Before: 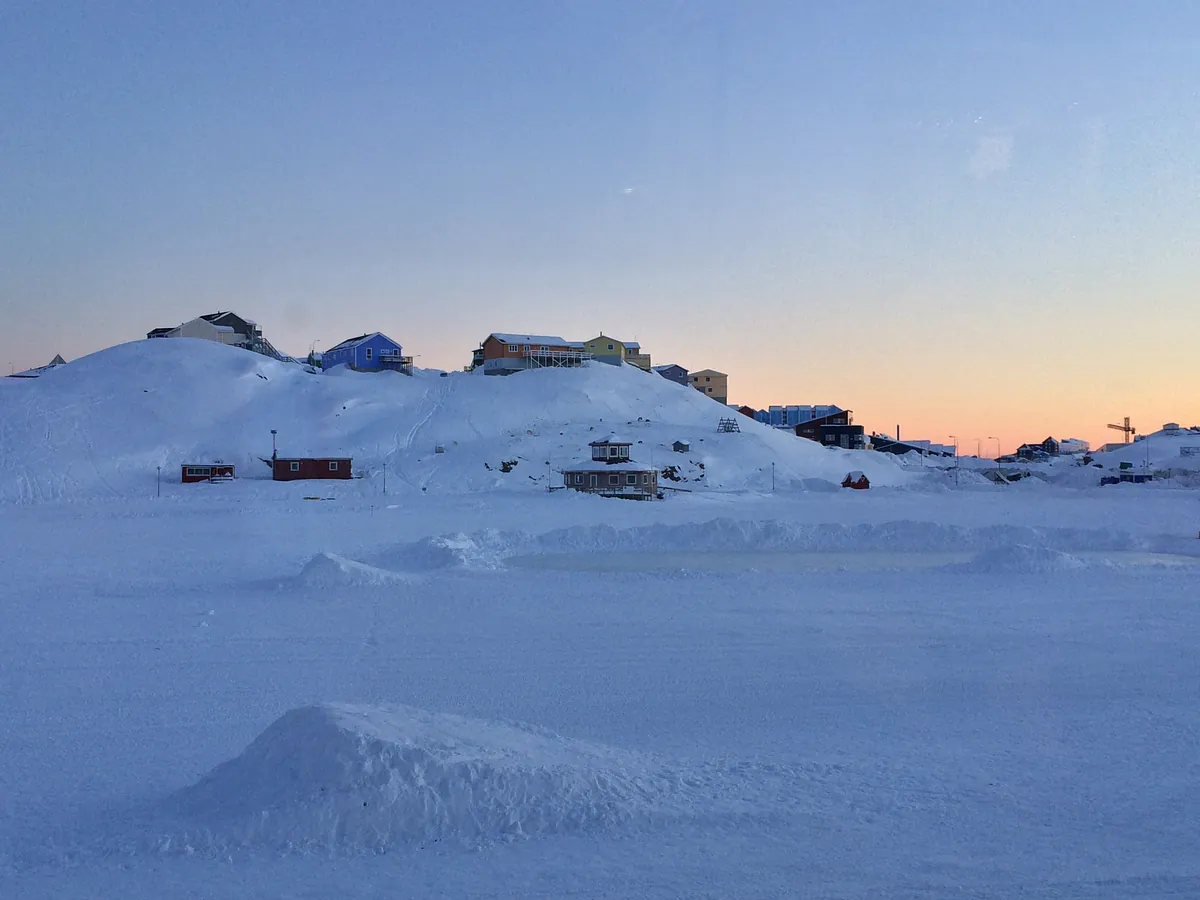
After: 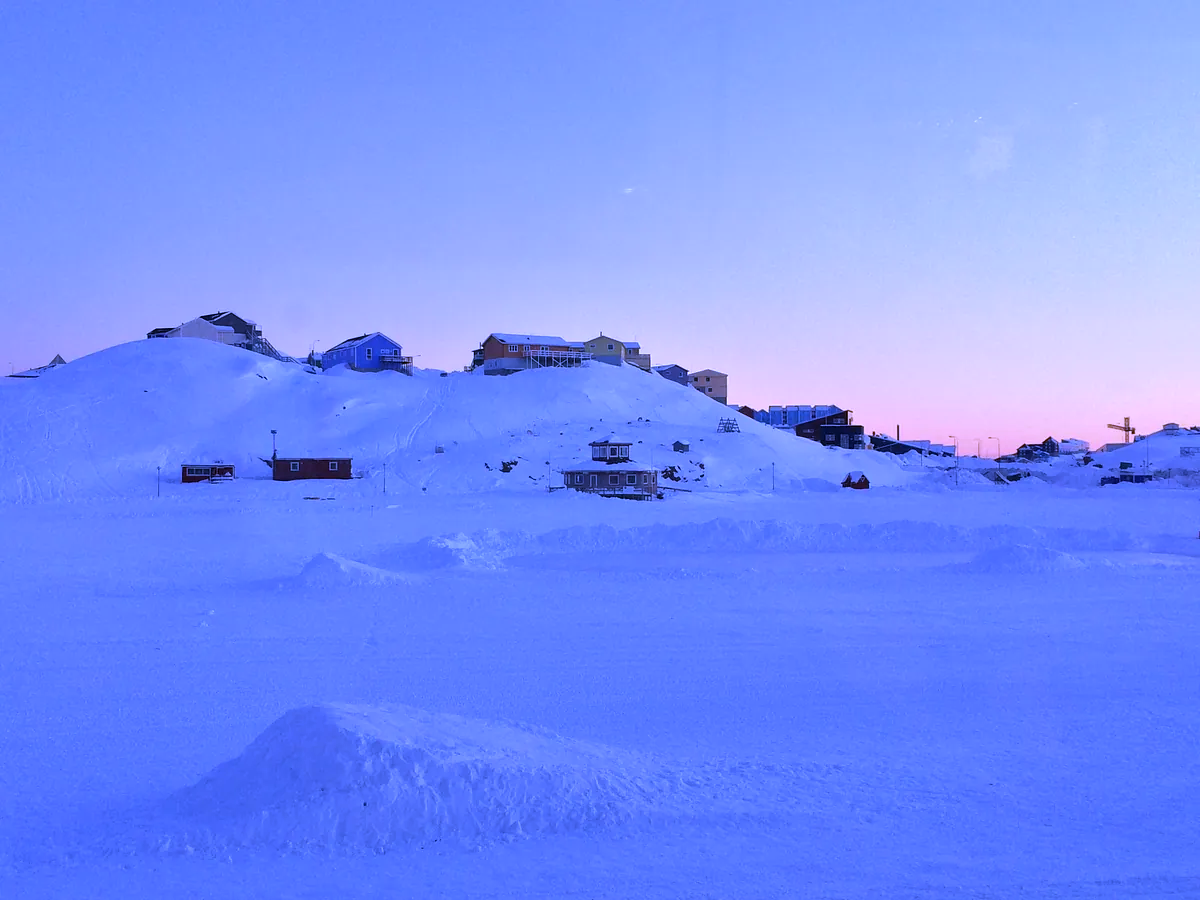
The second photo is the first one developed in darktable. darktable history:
white balance: red 0.98, blue 1.61
exposure: compensate highlight preservation false
